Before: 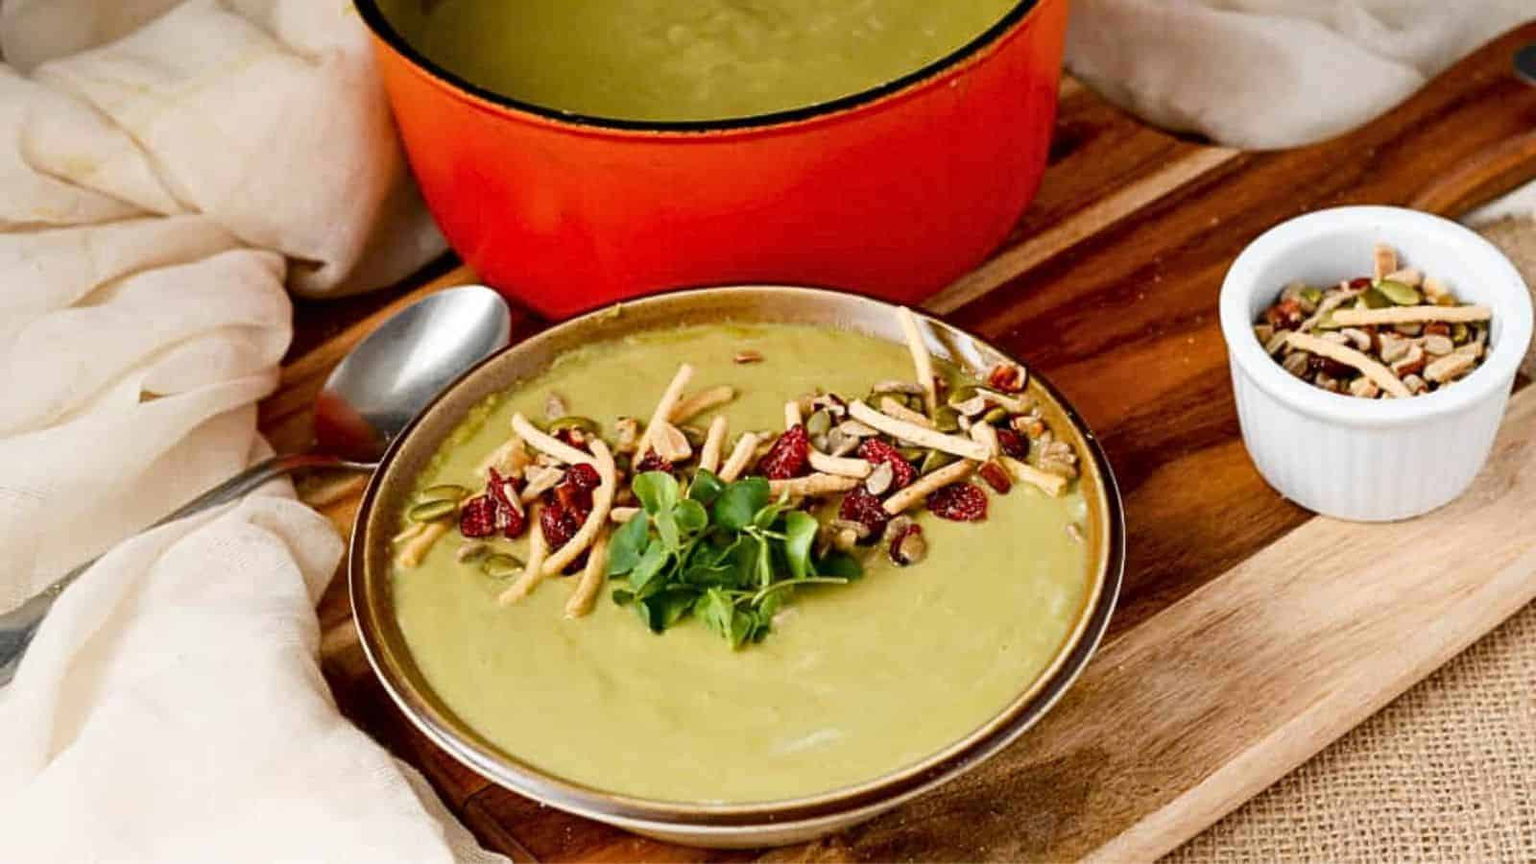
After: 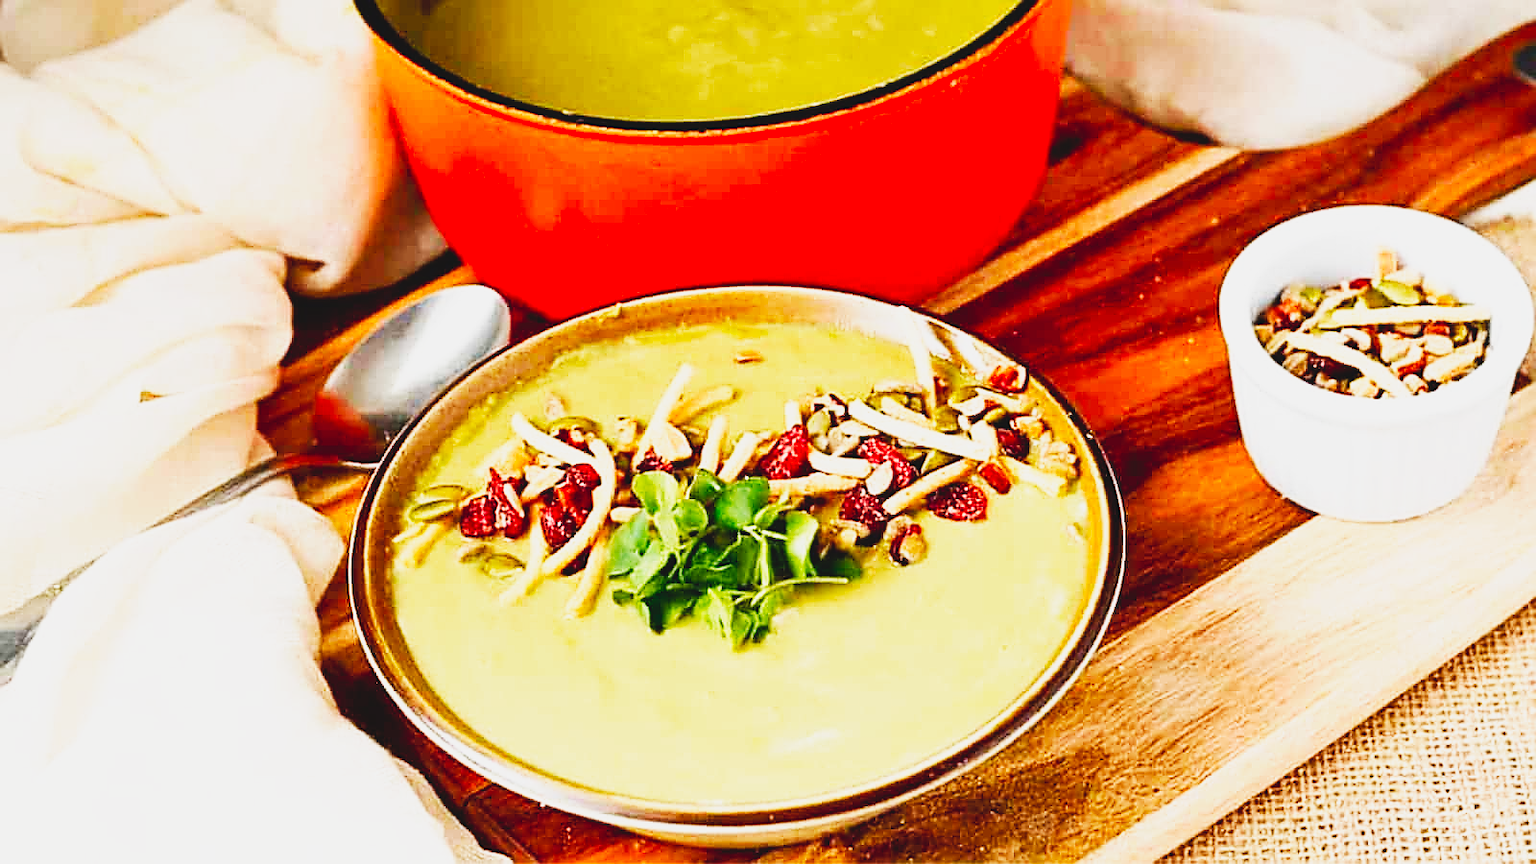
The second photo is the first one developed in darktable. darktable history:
sharpen: radius 1.376, amount 1.234, threshold 0.621
base curve: curves: ch0 [(0, 0) (0.007, 0.004) (0.027, 0.03) (0.046, 0.07) (0.207, 0.54) (0.442, 0.872) (0.673, 0.972) (1, 1)], preserve colors none
contrast brightness saturation: contrast -0.105, brightness 0.049, saturation 0.081
